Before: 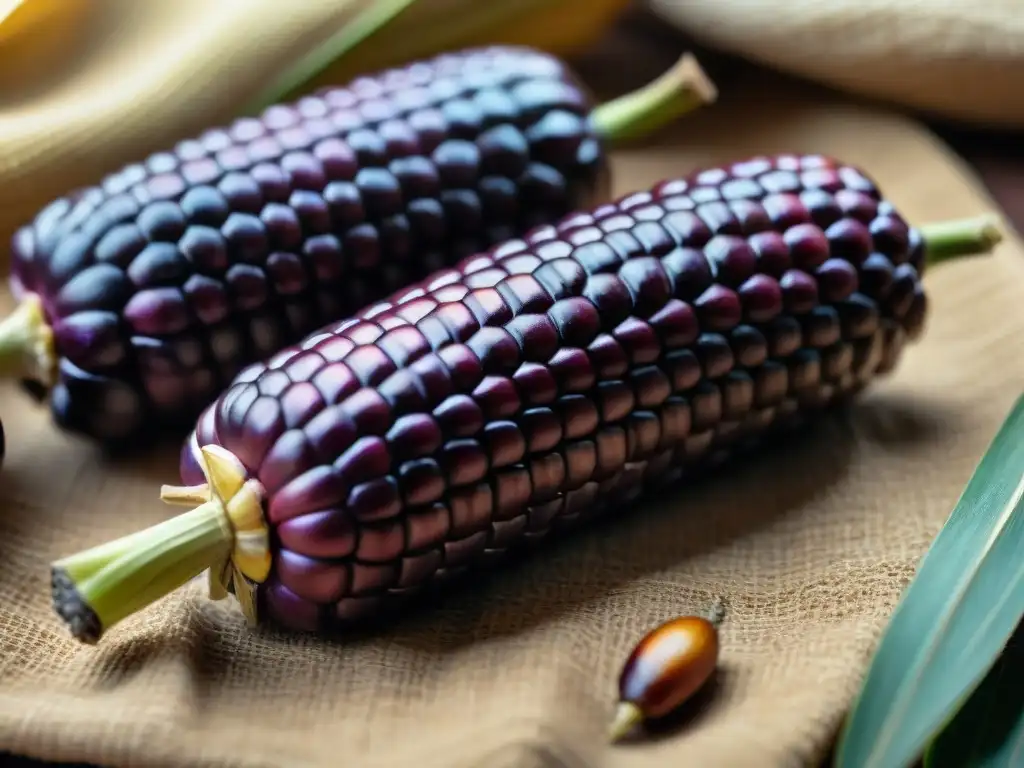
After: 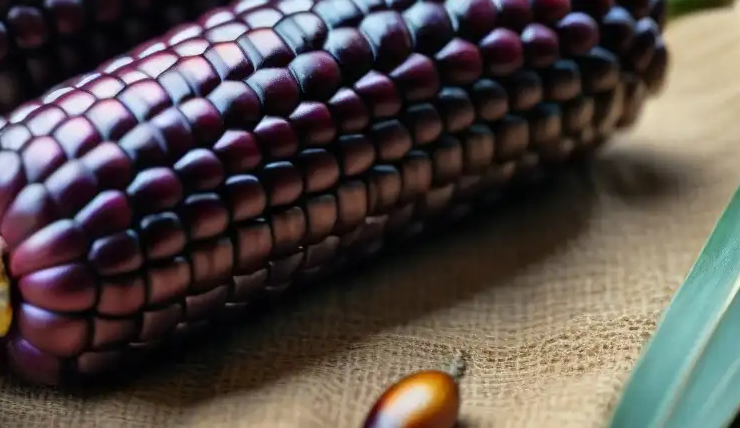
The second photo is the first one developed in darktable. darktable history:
crop and rotate: left 25.313%, top 32.095%, right 2.34%, bottom 12.074%
